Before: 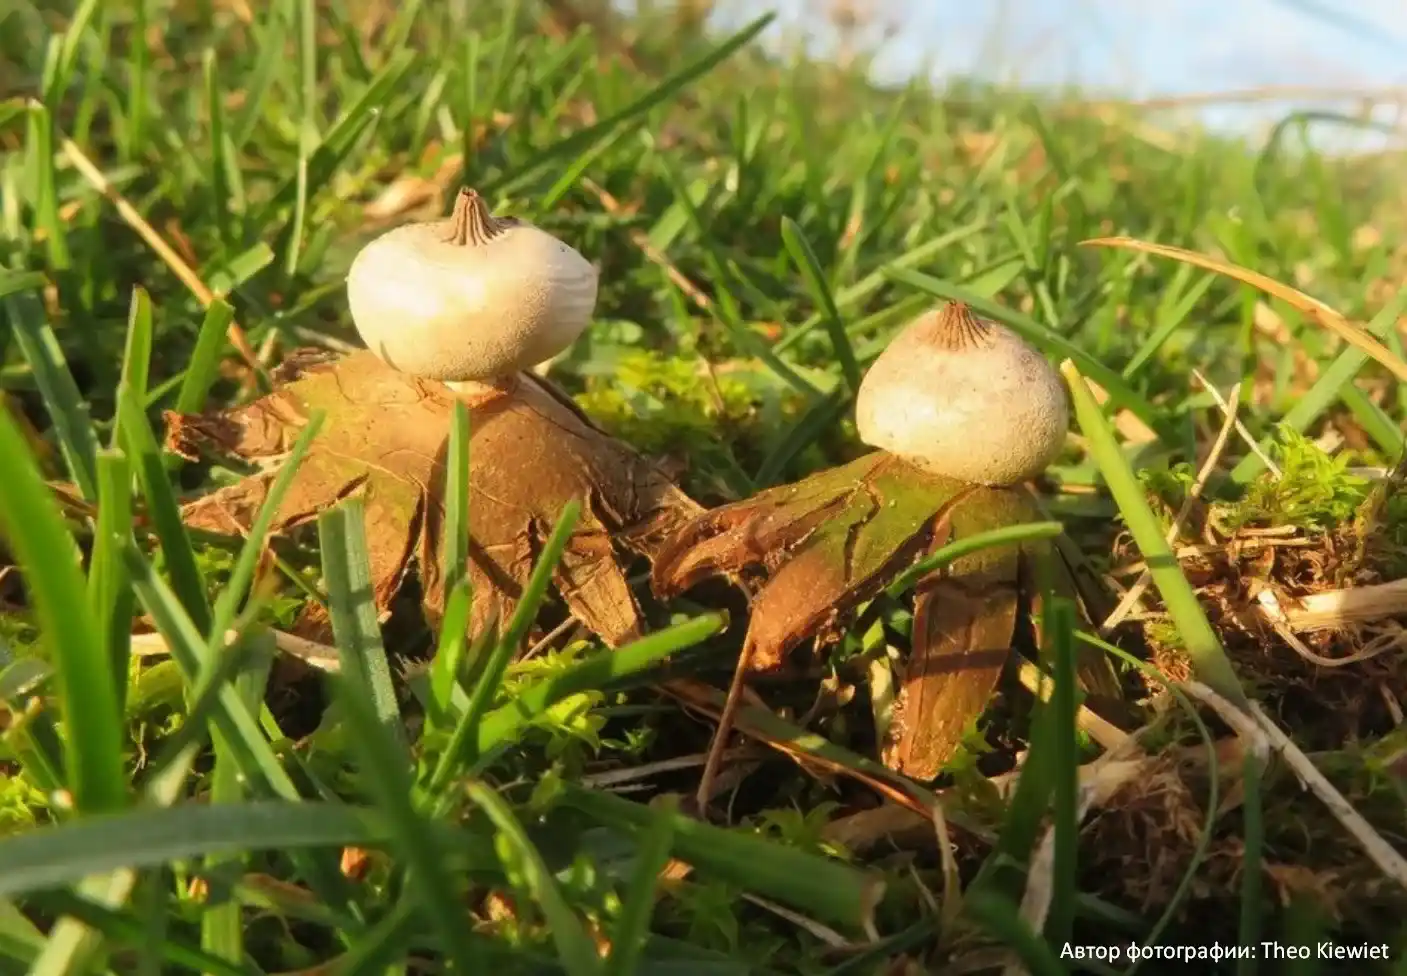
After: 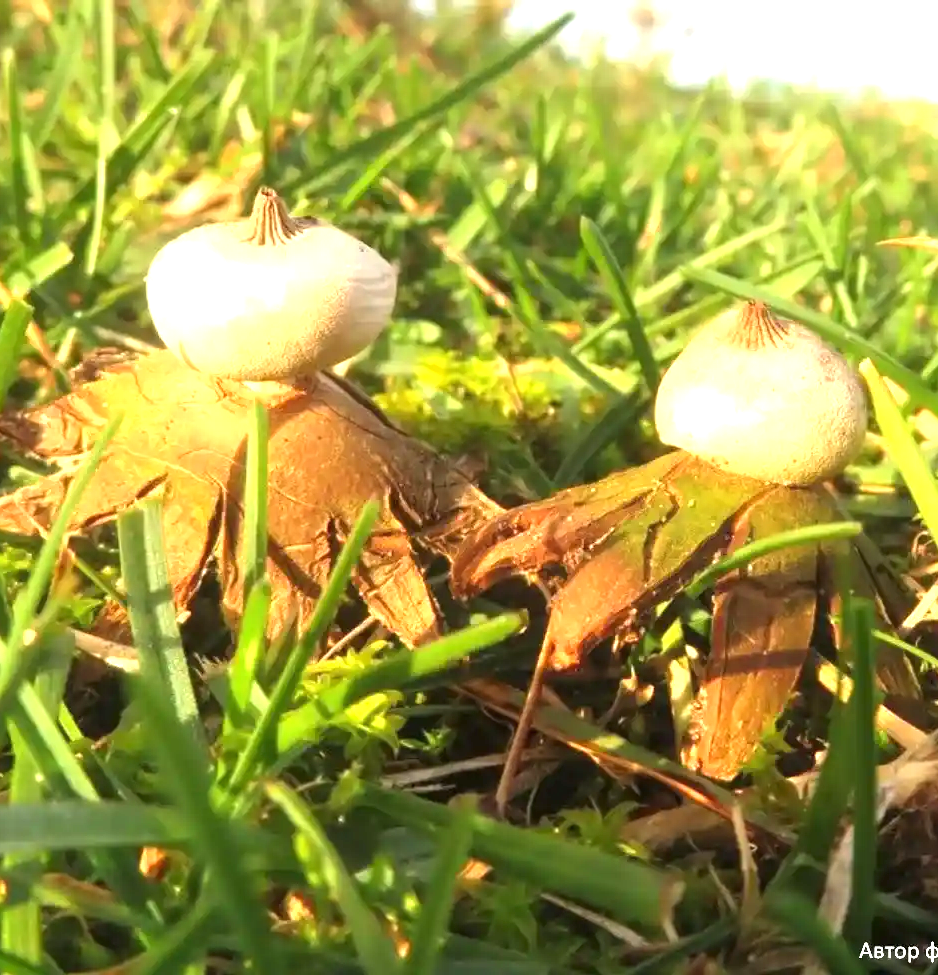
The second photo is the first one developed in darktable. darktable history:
exposure: black level correction 0, exposure 1.099 EV, compensate exposure bias true, compensate highlight preservation false
crop and rotate: left 14.349%, right 18.932%
